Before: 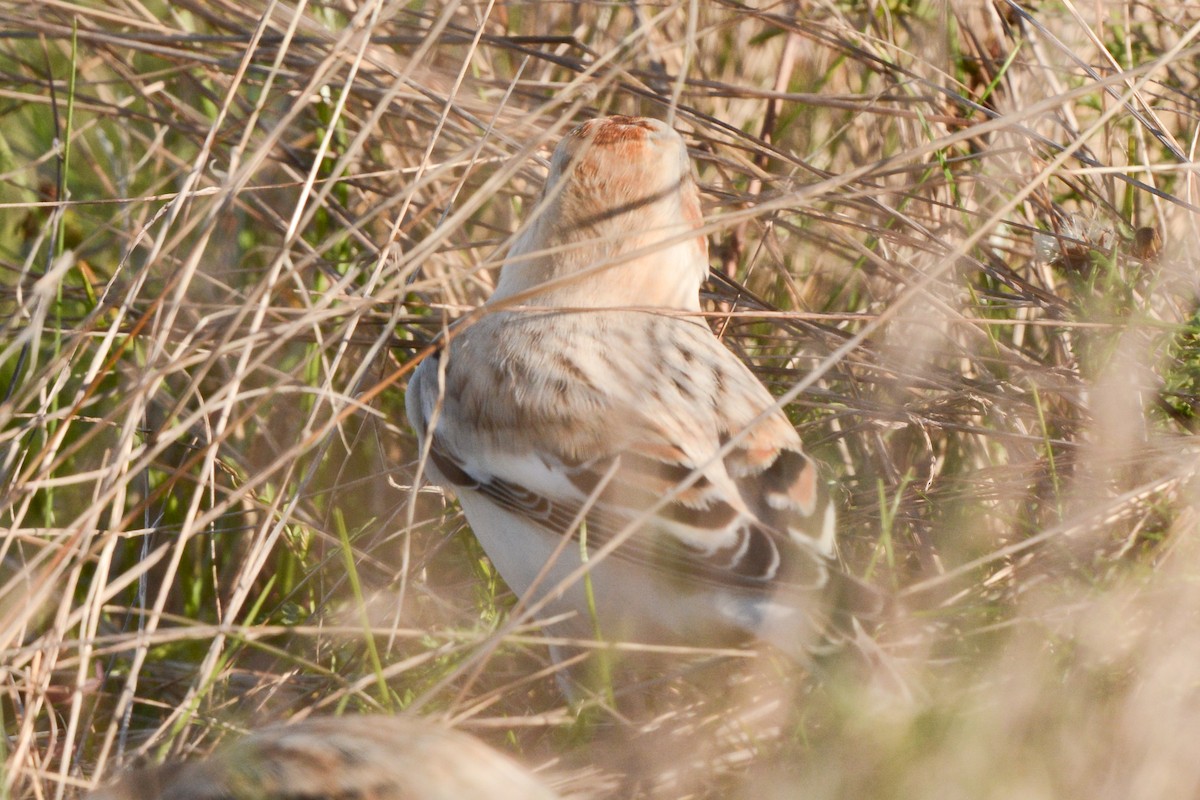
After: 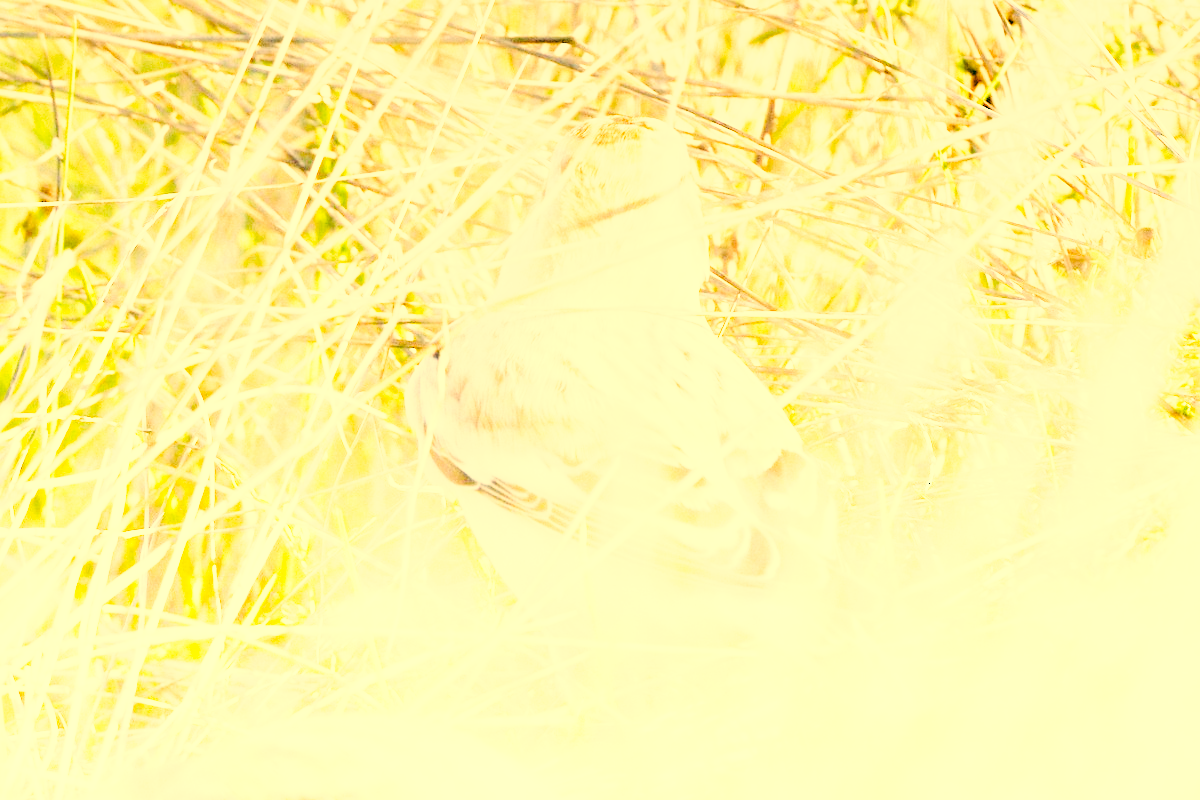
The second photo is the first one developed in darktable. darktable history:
exposure: black level correction -0.001, exposure 0.9 EV, compensate exposure bias true, compensate highlight preservation false
sharpen: amount 0.2
base curve: curves: ch0 [(0, 0) (0, 0) (0.002, 0.001) (0.008, 0.003) (0.019, 0.011) (0.037, 0.037) (0.064, 0.11) (0.102, 0.232) (0.152, 0.379) (0.216, 0.524) (0.296, 0.665) (0.394, 0.789) (0.512, 0.881) (0.651, 0.945) (0.813, 0.986) (1, 1)], preserve colors none
rgb levels: levels [[0.027, 0.429, 0.996], [0, 0.5, 1], [0, 0.5, 1]]
color correction: highlights a* 5.62, highlights b* 33.57, shadows a* -25.86, shadows b* 4.02
graduated density: density -3.9 EV
